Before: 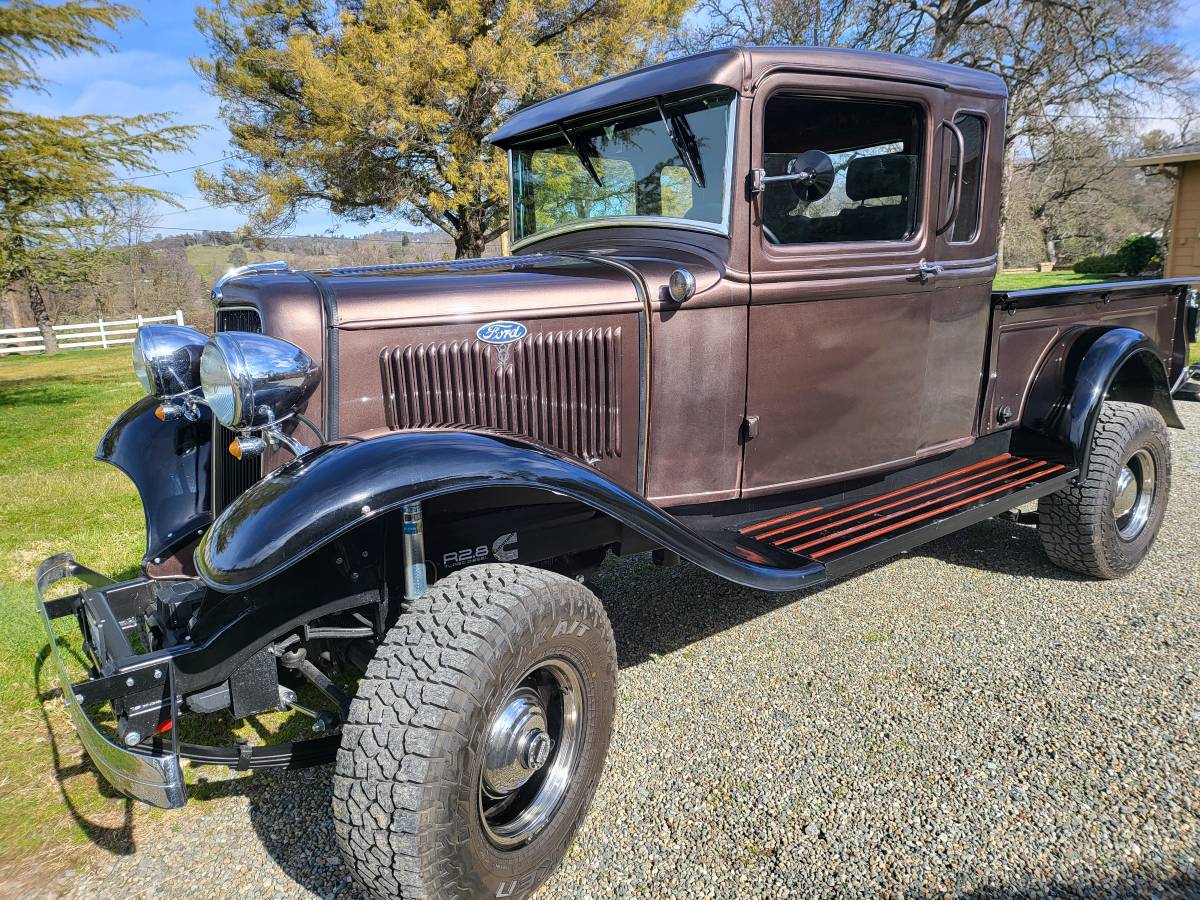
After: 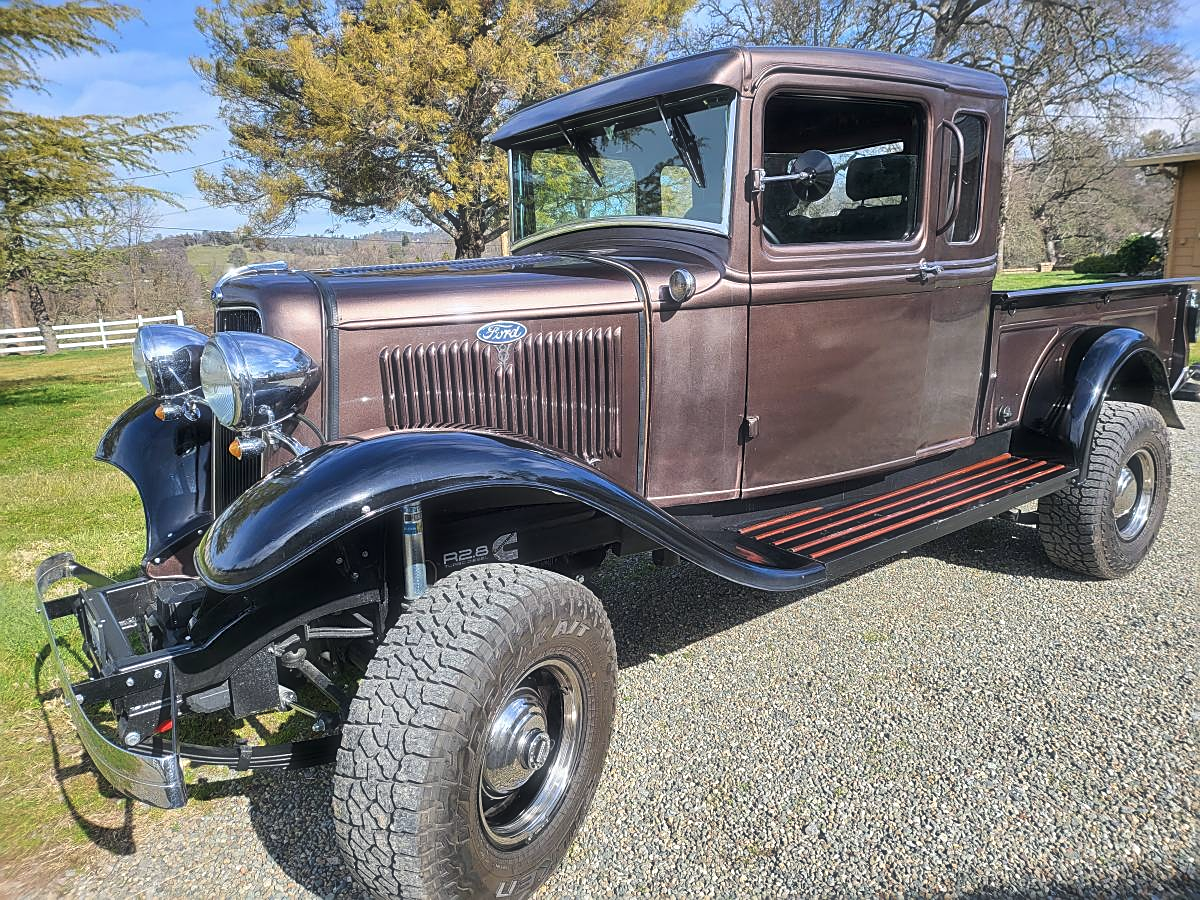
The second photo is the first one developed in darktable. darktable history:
sharpen: on, module defaults
haze removal: strength -0.109, compatibility mode true, adaptive false
